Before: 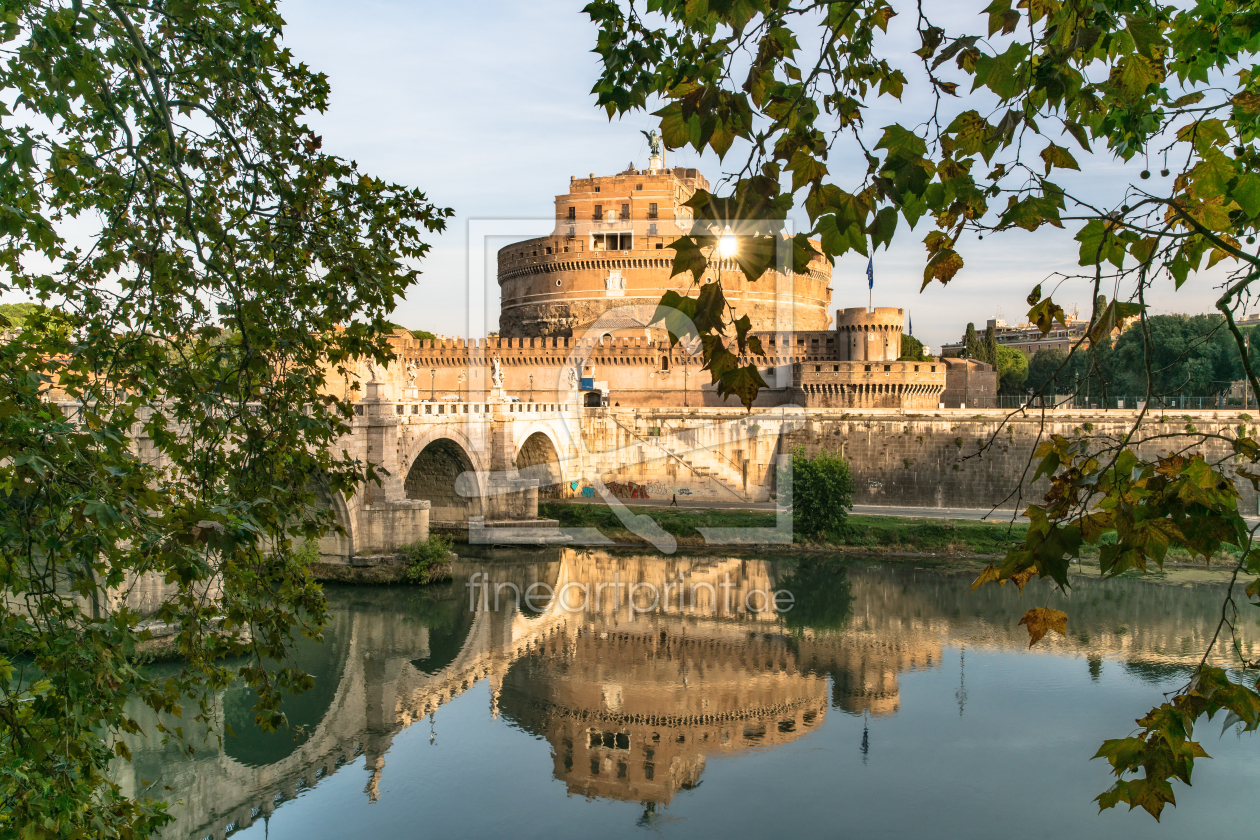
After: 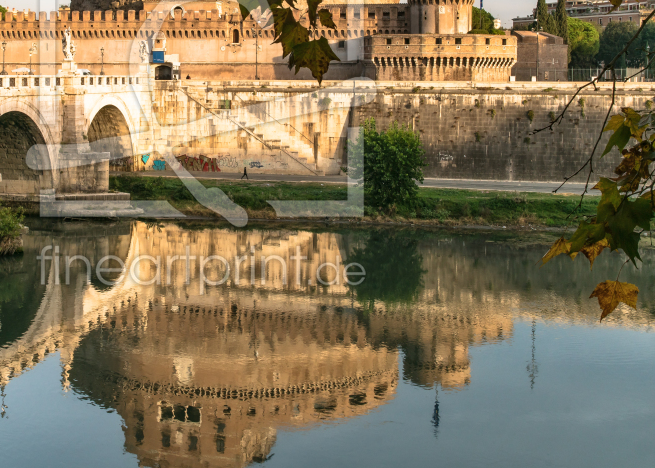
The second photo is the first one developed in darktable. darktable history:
crop: left 34.091%, top 38.955%, right 13.854%, bottom 5.265%
